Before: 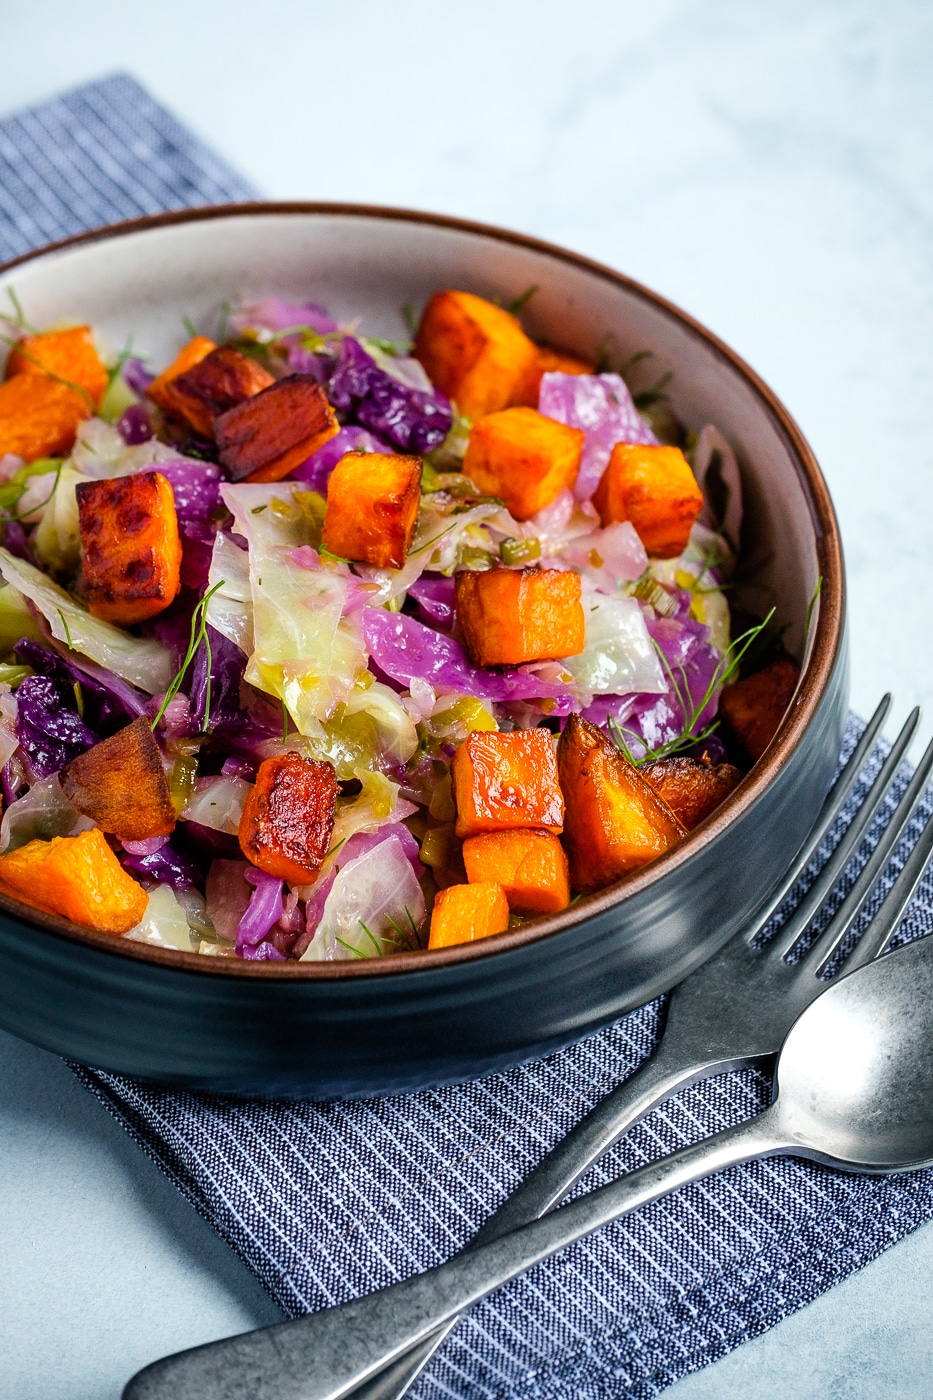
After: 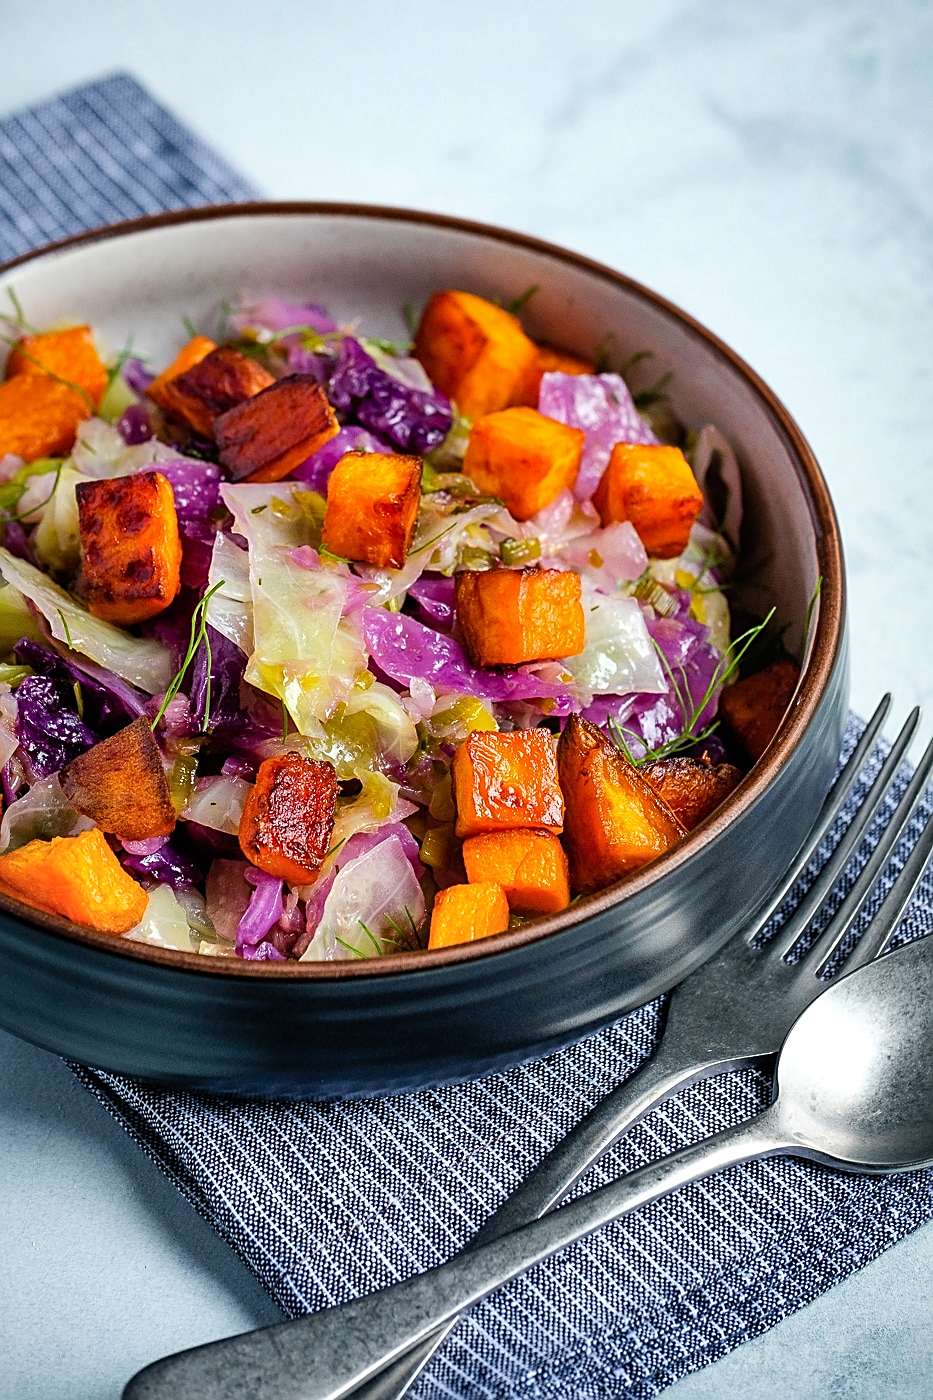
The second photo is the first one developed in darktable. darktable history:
sharpen: on, module defaults
shadows and highlights: shadows 61.2, soften with gaussian
